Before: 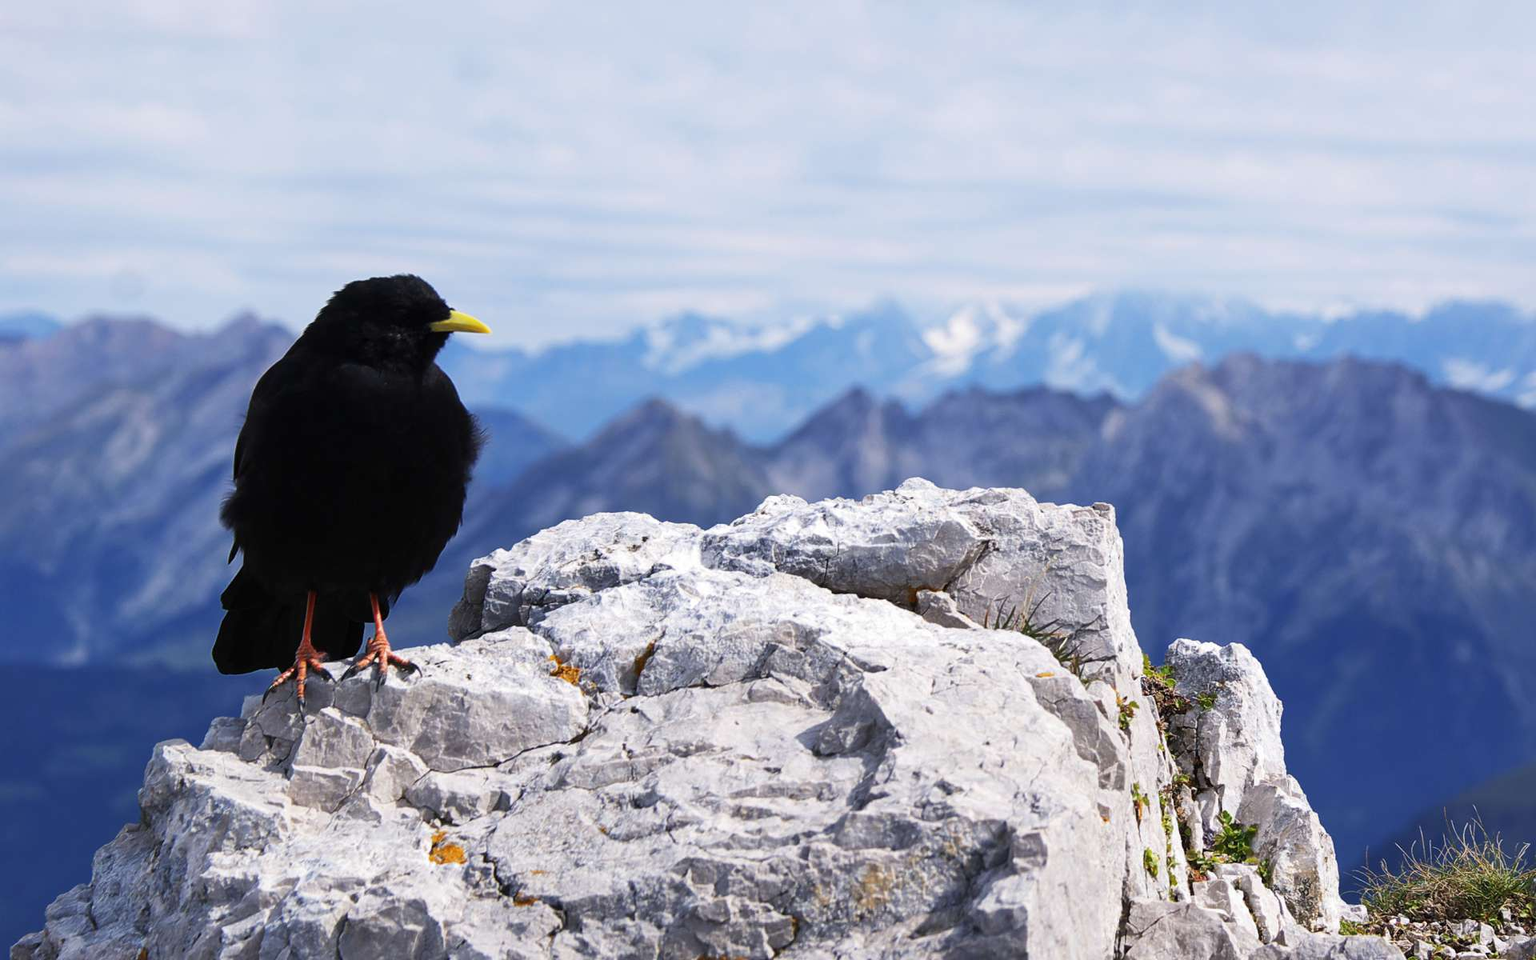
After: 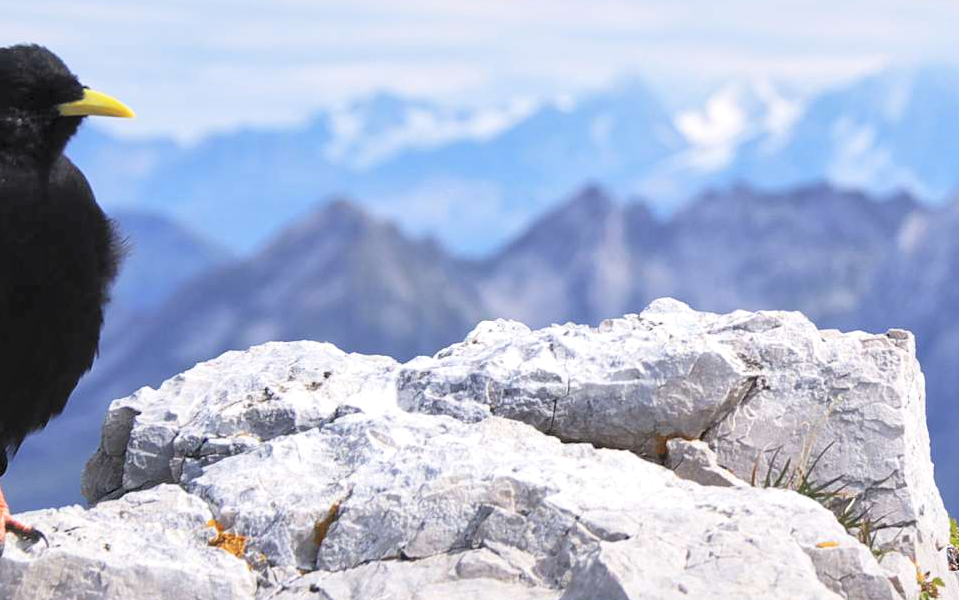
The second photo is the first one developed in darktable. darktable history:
local contrast: mode bilateral grid, contrast 20, coarseness 50, detail 132%, midtone range 0.2
contrast brightness saturation: brightness 0.28
crop: left 25%, top 25%, right 25%, bottom 25%
shadows and highlights: radius 334.93, shadows 63.48, highlights 6.06, compress 87.7%, highlights color adjustment 39.73%, soften with gaussian
